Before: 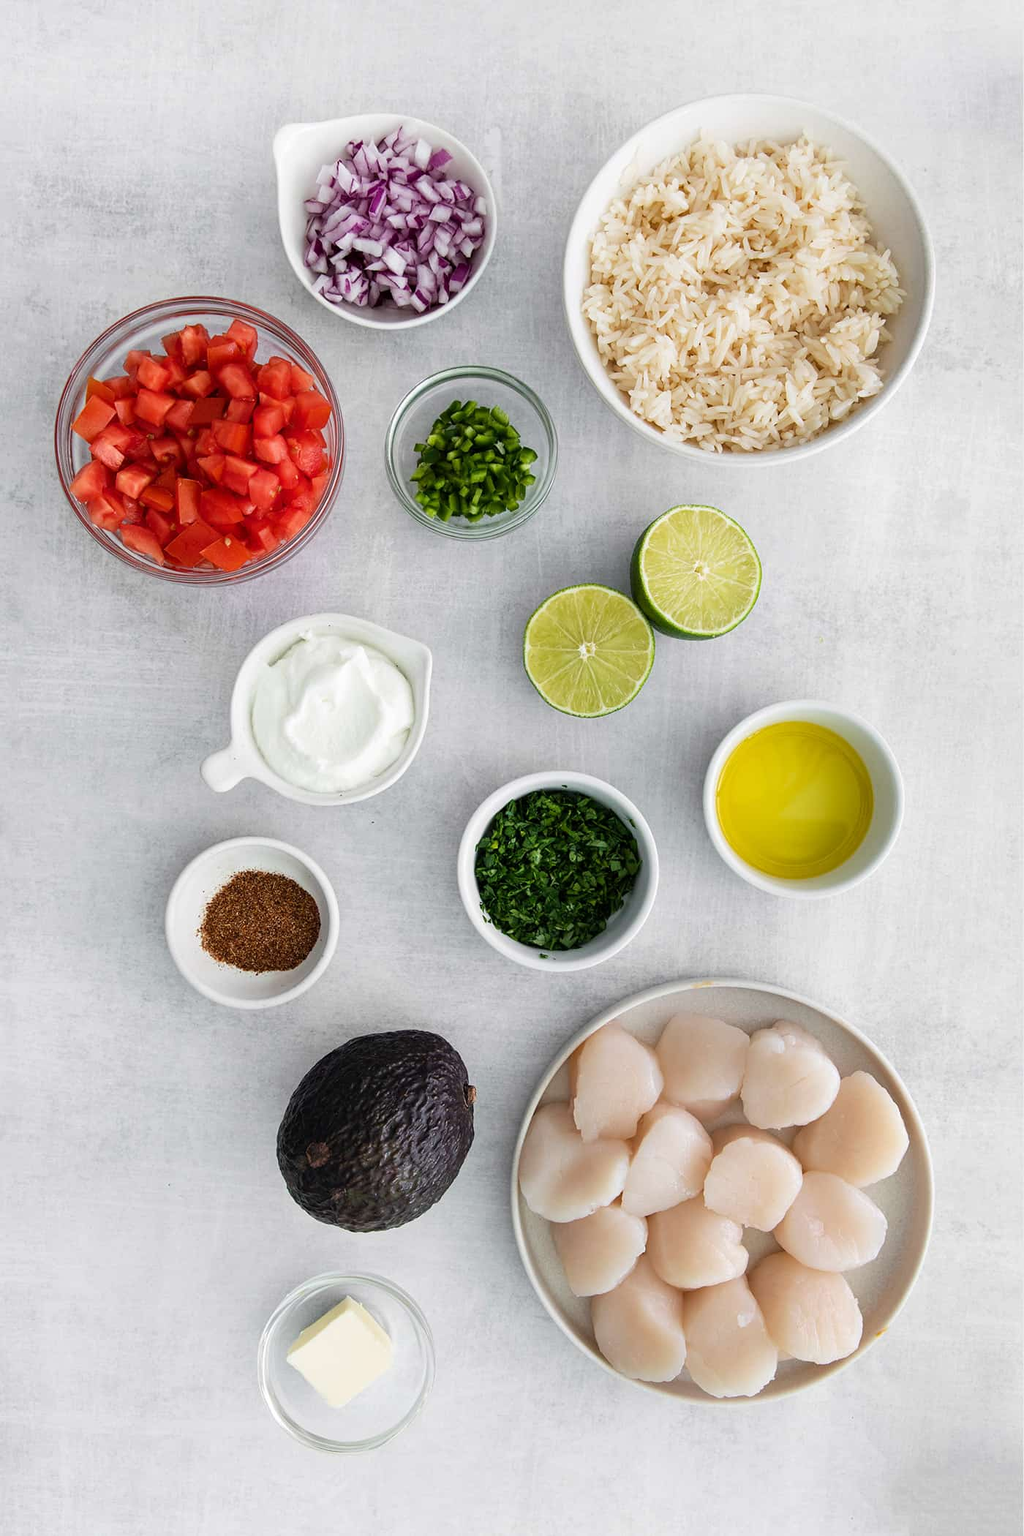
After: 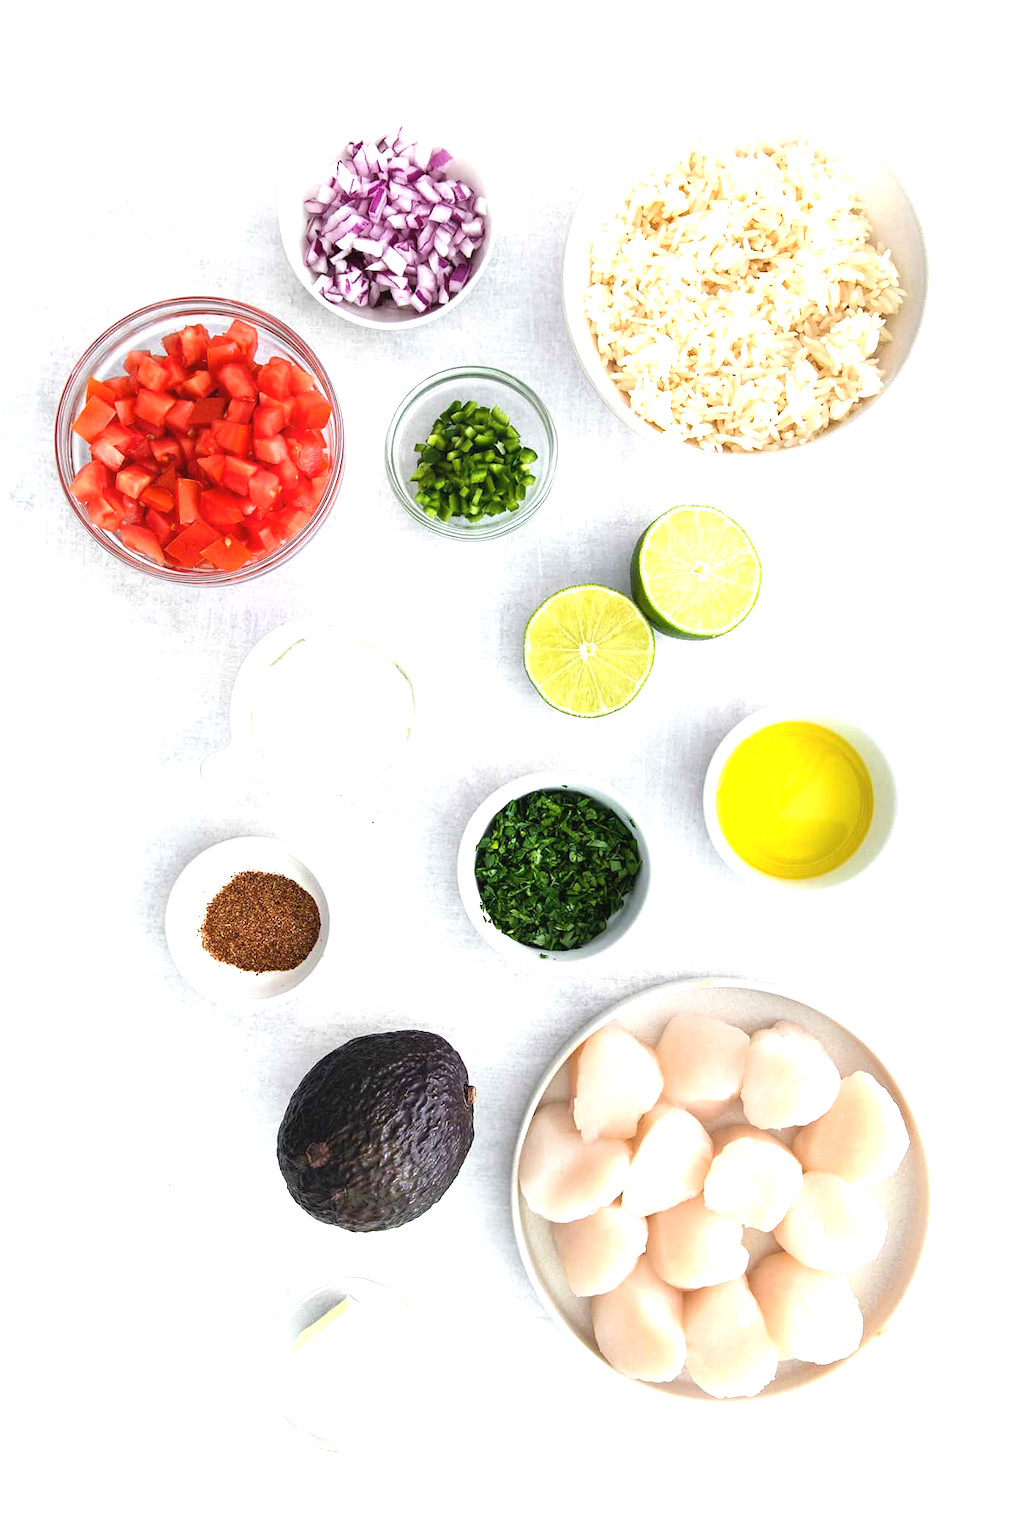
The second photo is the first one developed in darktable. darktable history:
contrast equalizer: y [[0.6 ×6], [0.55 ×6], [0 ×6], [0 ×6], [0 ×6]], mix -0.219
exposure: black level correction 0, exposure 1.102 EV, compensate highlight preservation false
